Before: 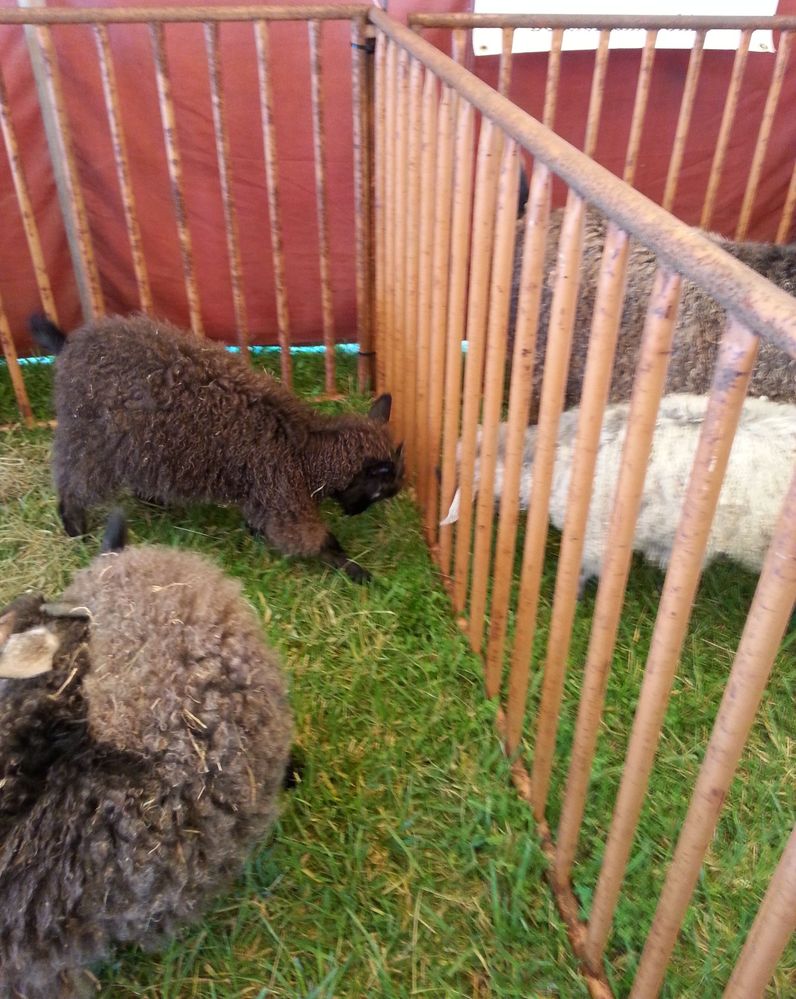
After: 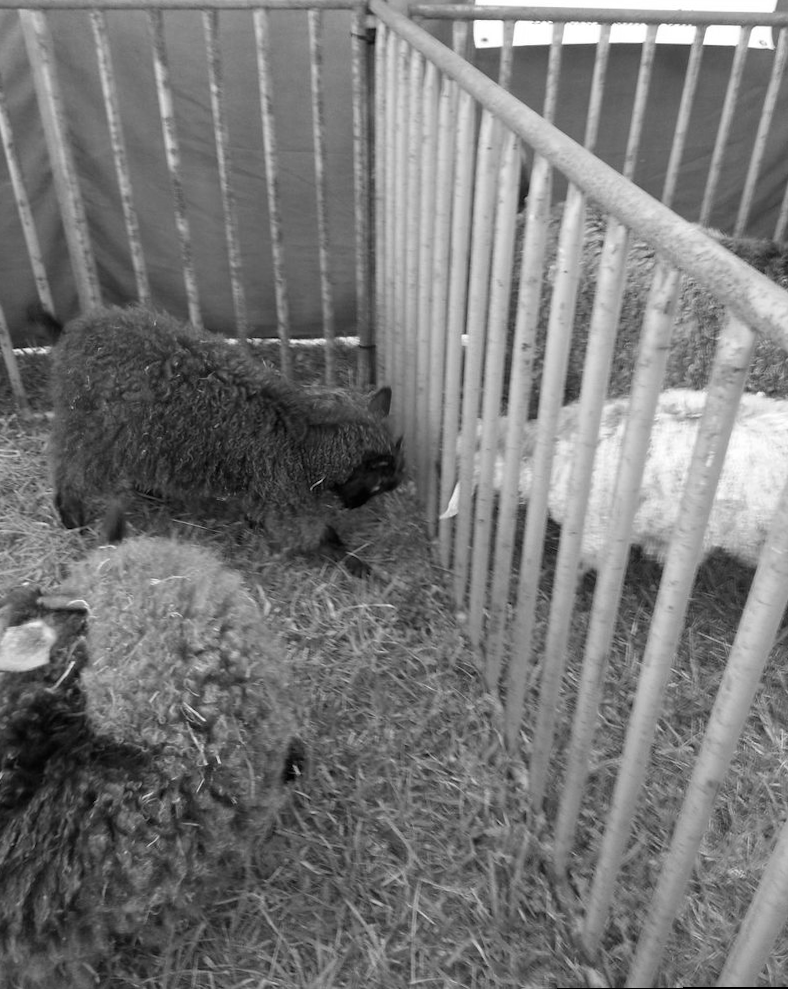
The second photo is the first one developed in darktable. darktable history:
rotate and perspective: rotation 0.174°, lens shift (vertical) 0.013, lens shift (horizontal) 0.019, shear 0.001, automatic cropping original format, crop left 0.007, crop right 0.991, crop top 0.016, crop bottom 0.997
monochrome: a 32, b 64, size 2.3, highlights 1
